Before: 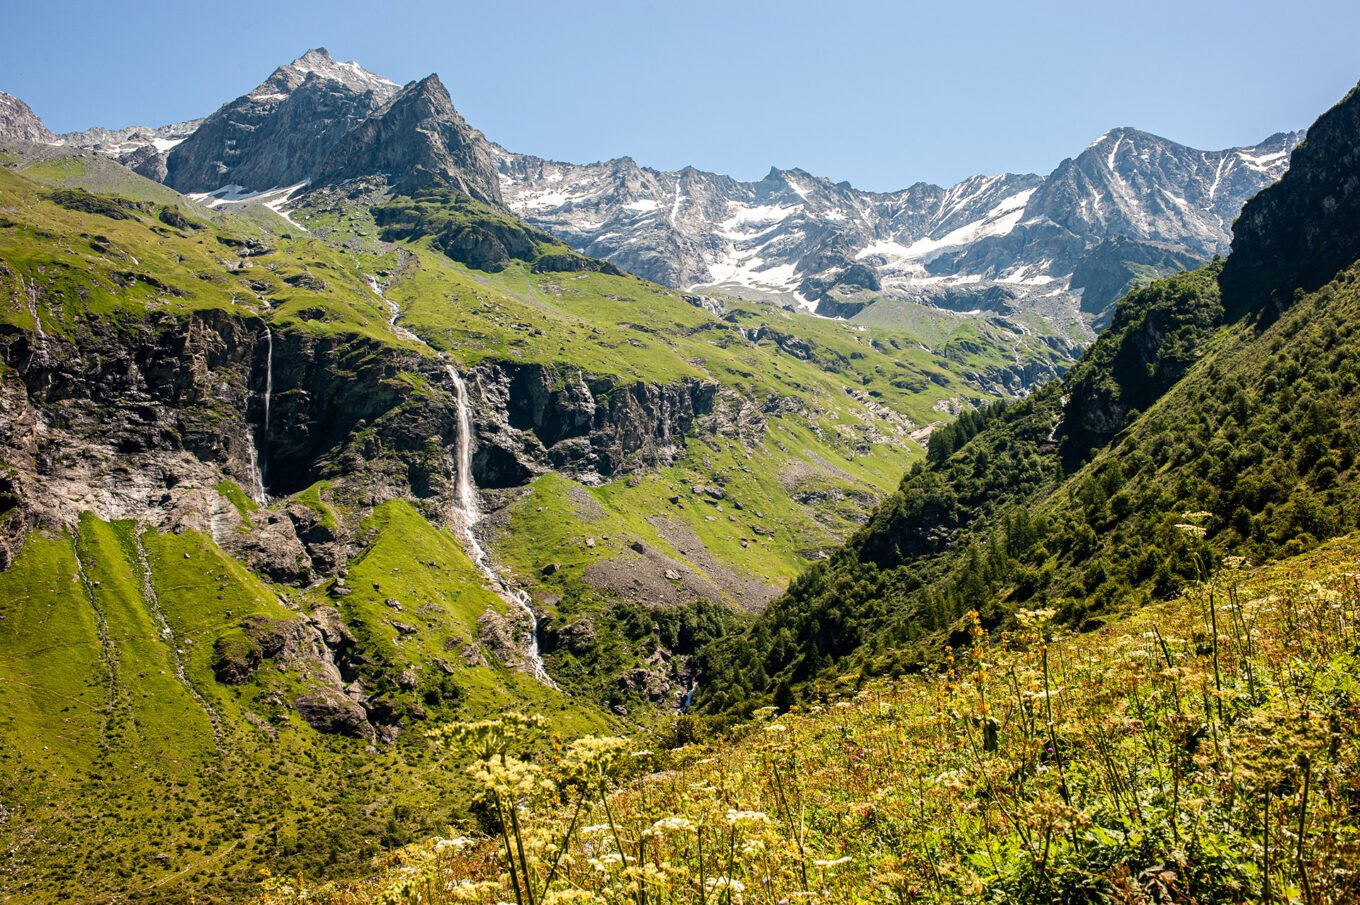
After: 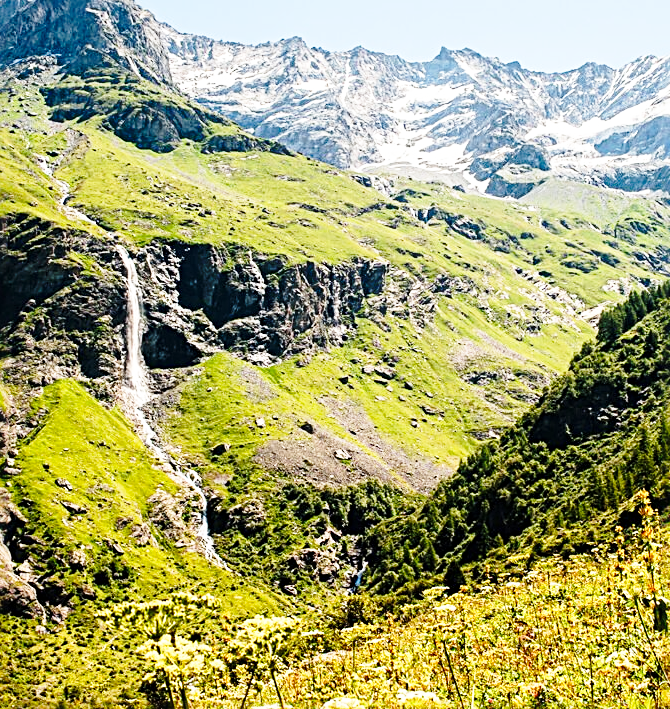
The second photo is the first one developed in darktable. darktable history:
crop and rotate: angle 0.014°, left 24.296%, top 13.255%, right 26.42%, bottom 8.342%
sharpen: radius 3.092
base curve: curves: ch0 [(0, 0) (0.028, 0.03) (0.105, 0.232) (0.387, 0.748) (0.754, 0.968) (1, 1)], preserve colors none
